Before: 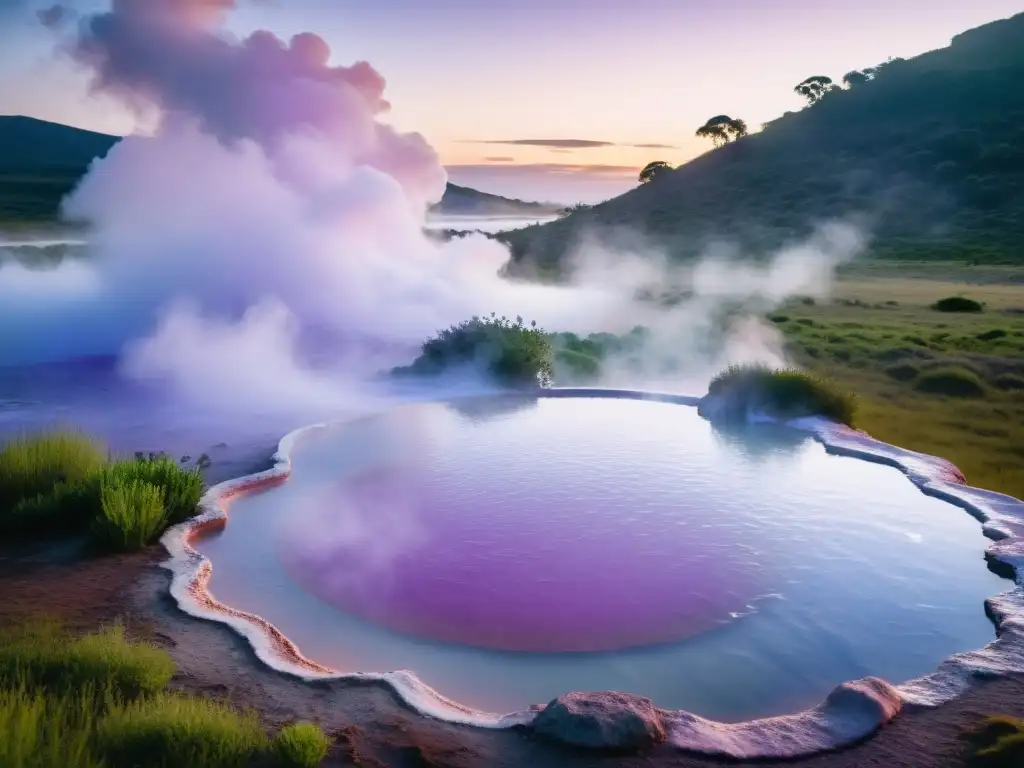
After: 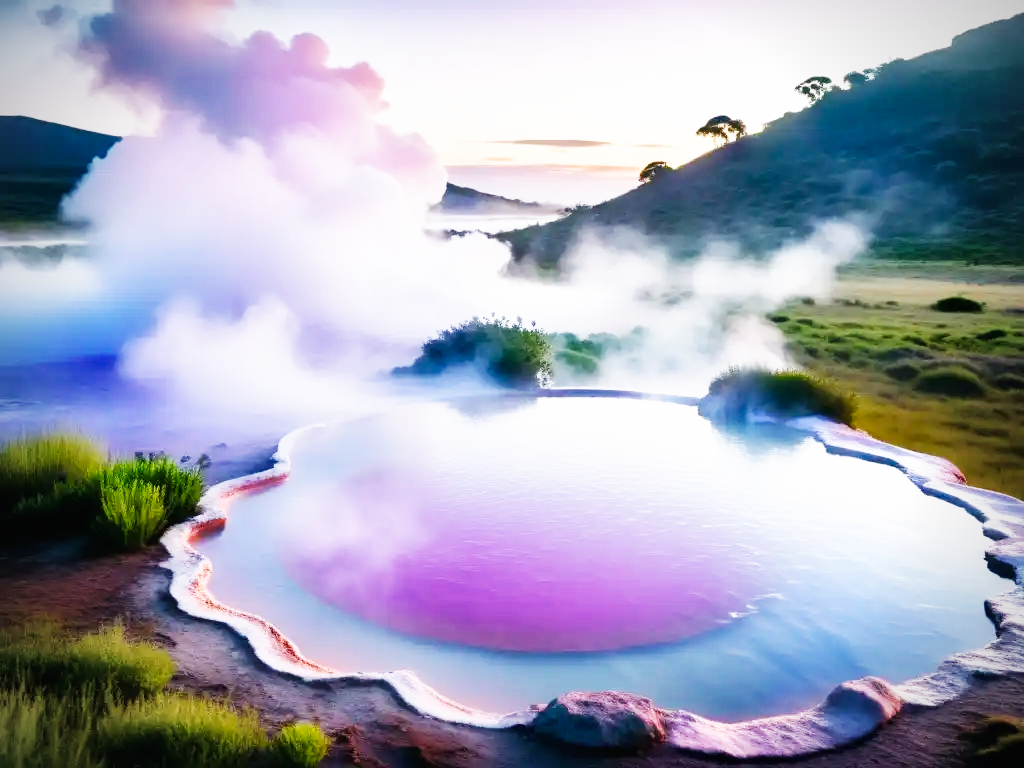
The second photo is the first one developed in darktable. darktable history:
base curve: curves: ch0 [(0, 0) (0.007, 0.004) (0.027, 0.03) (0.046, 0.07) (0.207, 0.54) (0.442, 0.872) (0.673, 0.972) (1, 1)], preserve colors none
vignetting: fall-off radius 60.92%, brightness -0.575
shadows and highlights: radius 127.12, shadows 30.45, highlights -30.89, highlights color adjustment 39.34%, low approximation 0.01, soften with gaussian
